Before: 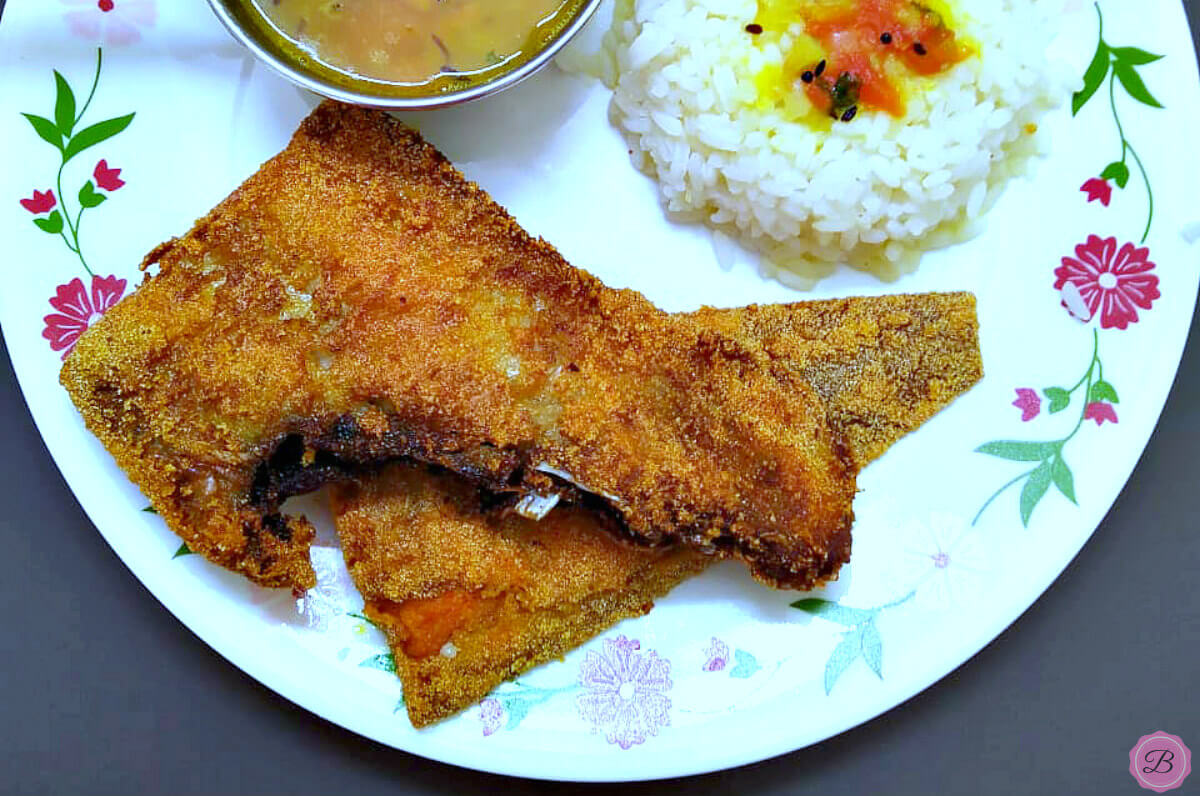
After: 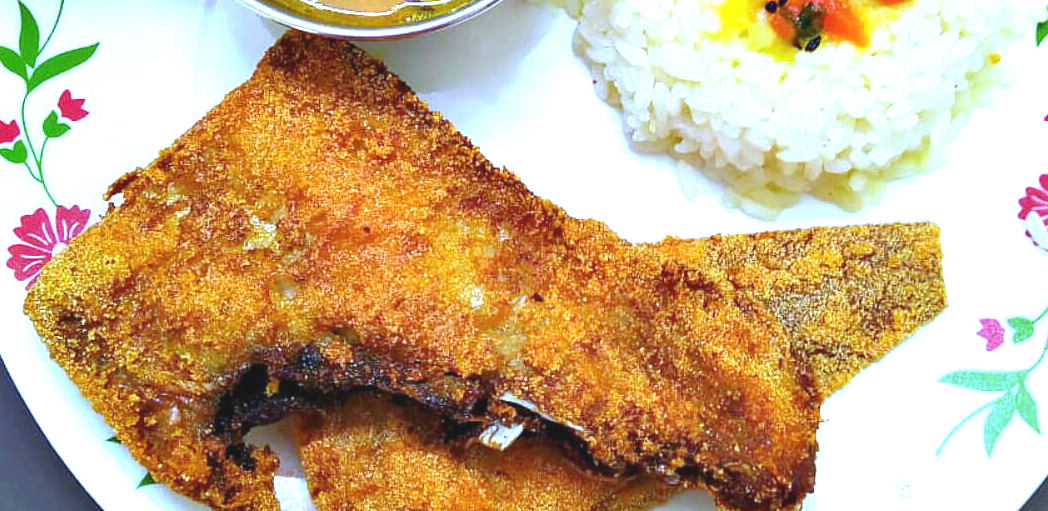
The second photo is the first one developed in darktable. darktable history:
exposure: black level correction -0.005, exposure 0.629 EV, compensate exposure bias true, compensate highlight preservation false
levels: mode automatic, levels [0, 0.492, 0.984]
crop: left 3.002%, top 8.812%, right 9.65%, bottom 26.897%
